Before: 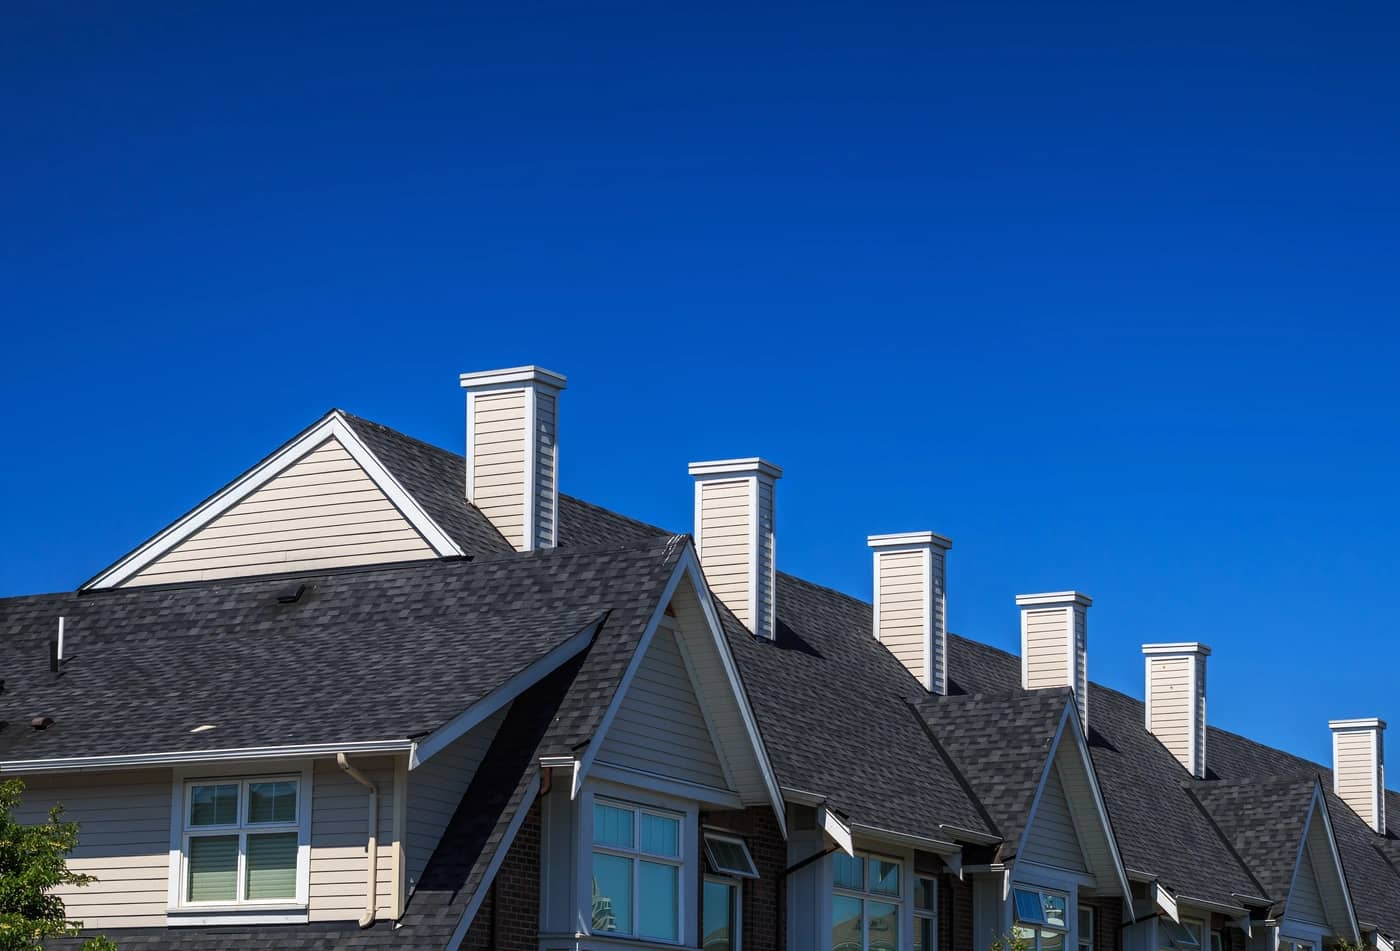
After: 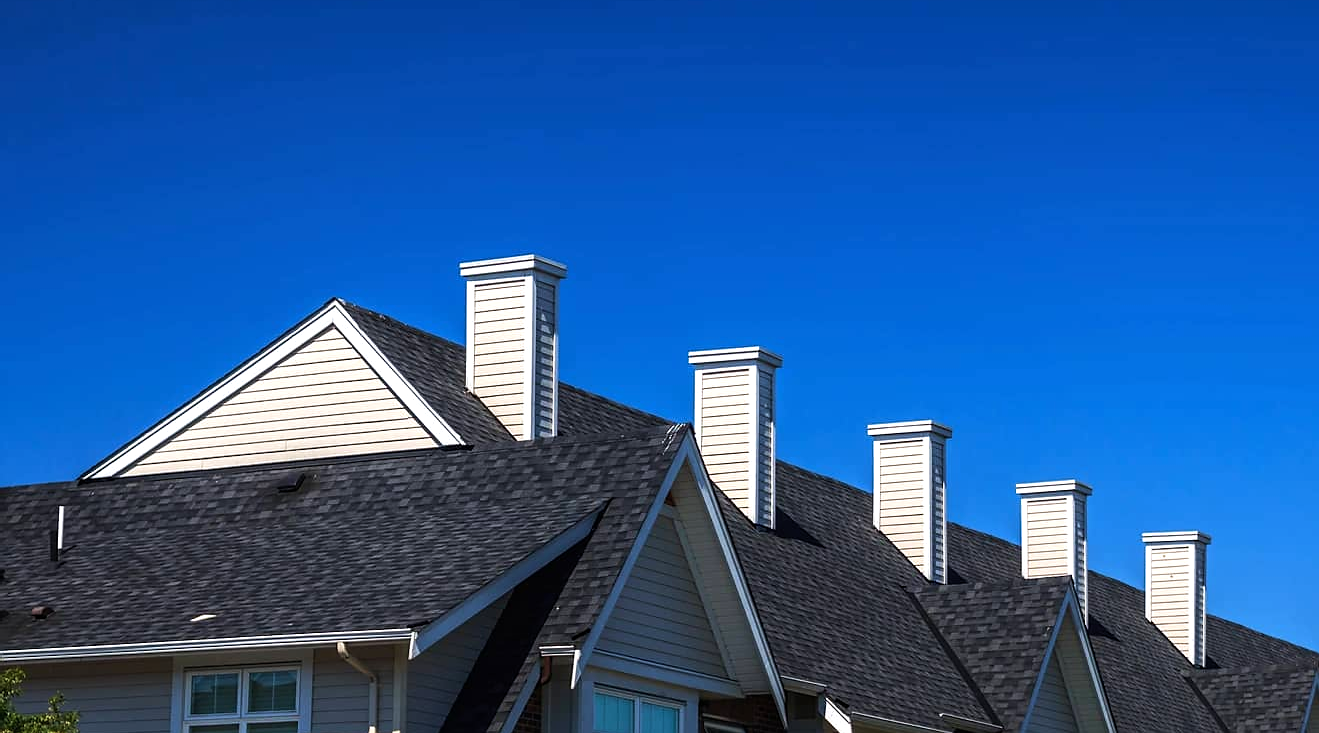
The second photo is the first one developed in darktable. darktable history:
crop and rotate: angle 0.03°, top 11.643%, right 5.651%, bottom 11.189%
sharpen: radius 1.458, amount 0.398, threshold 1.271
tone equalizer: -8 EV -0.417 EV, -7 EV -0.389 EV, -6 EV -0.333 EV, -5 EV -0.222 EV, -3 EV 0.222 EV, -2 EV 0.333 EV, -1 EV 0.389 EV, +0 EV 0.417 EV, edges refinement/feathering 500, mask exposure compensation -1.57 EV, preserve details no
velvia: on, module defaults
